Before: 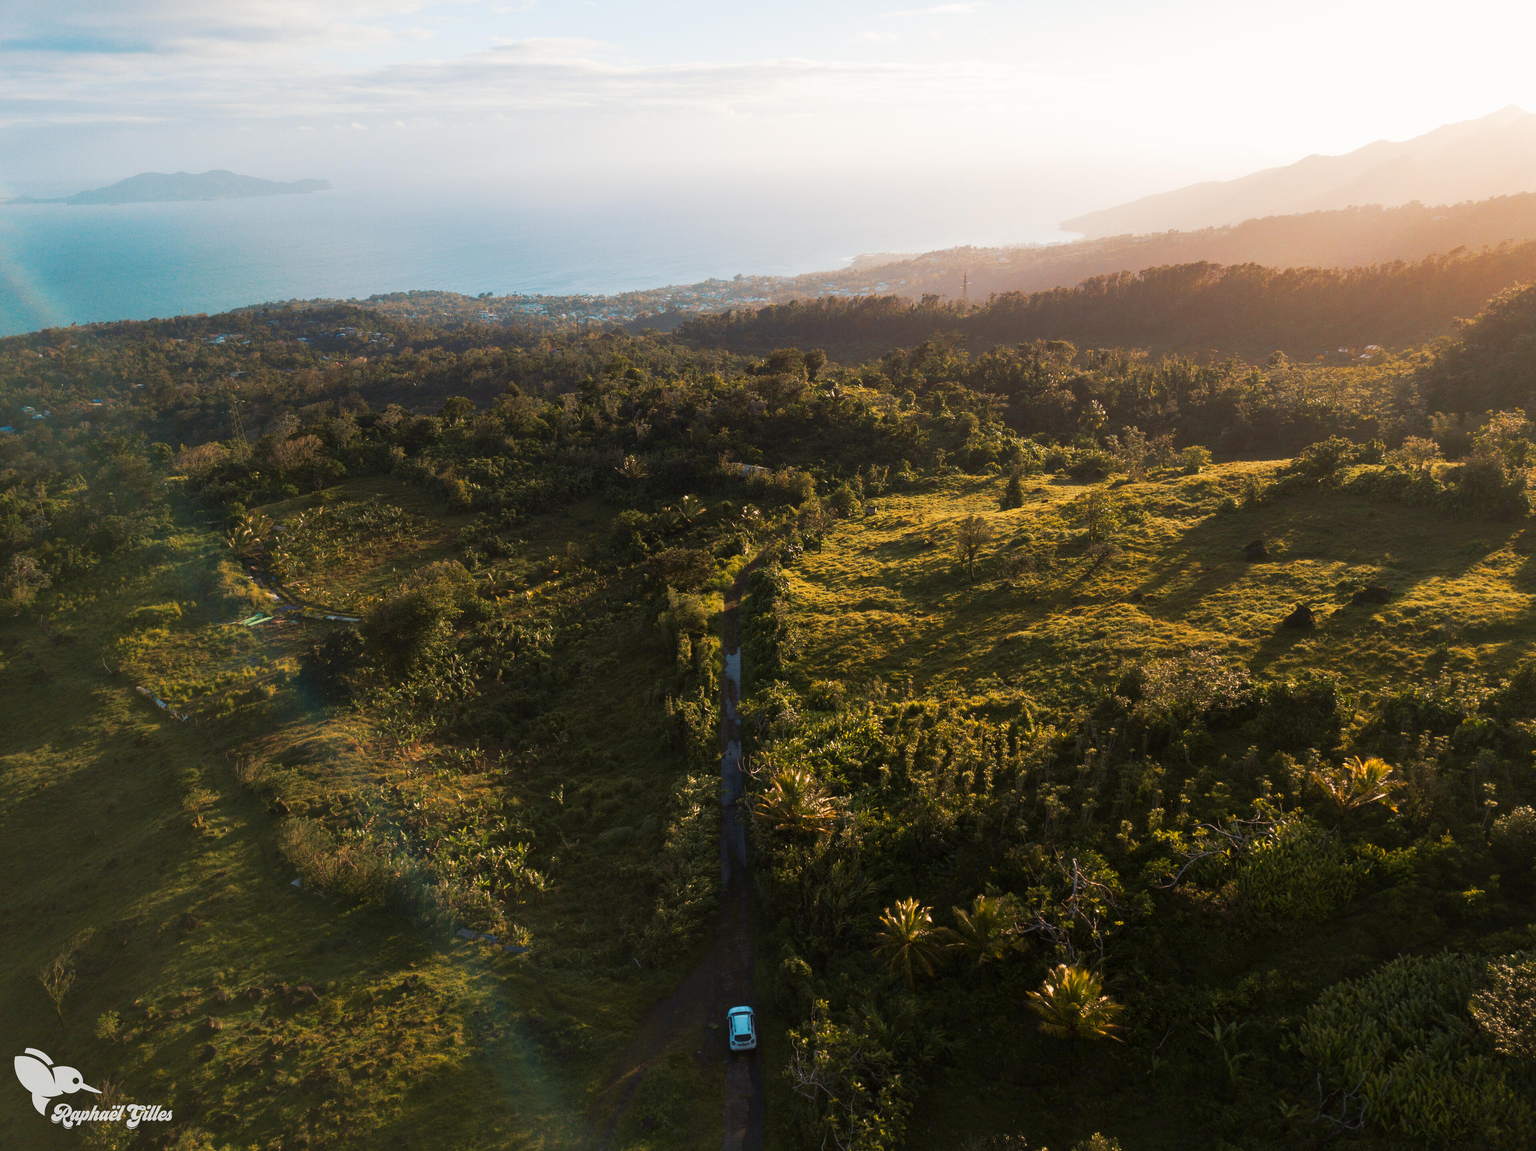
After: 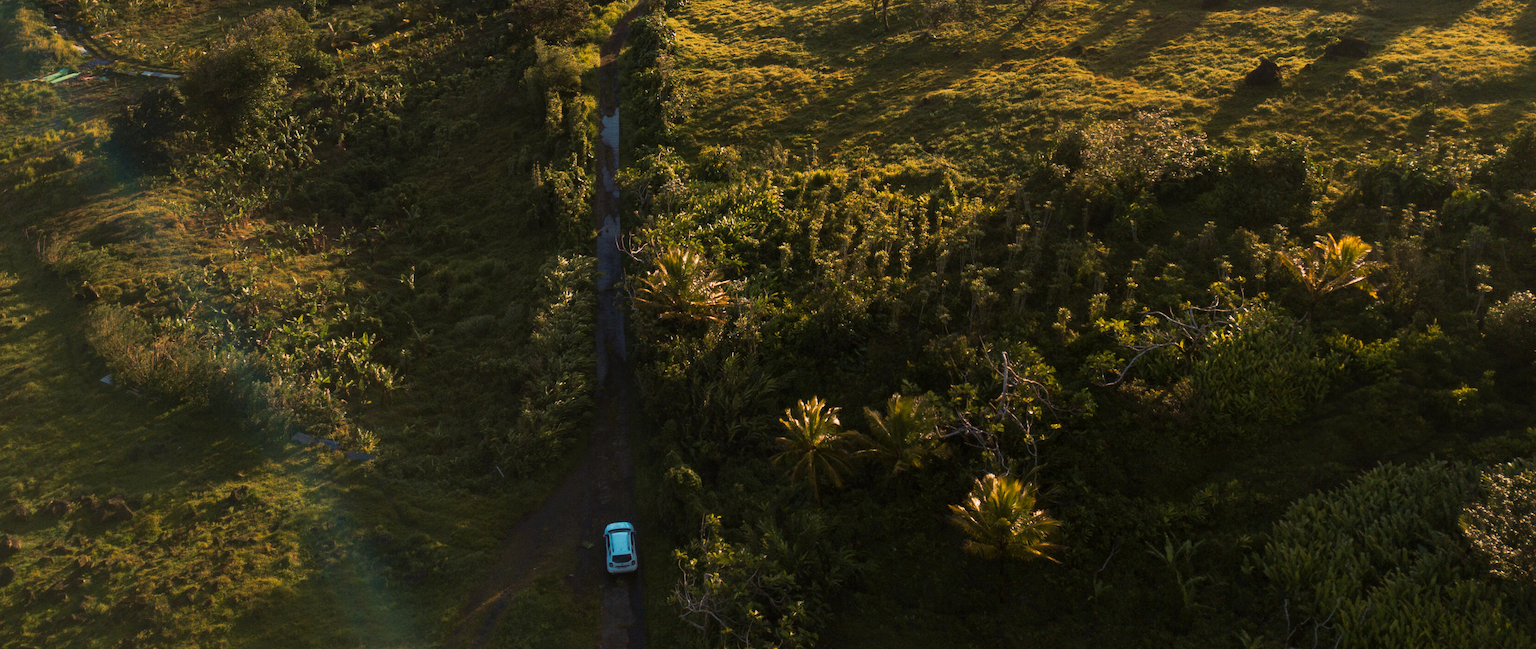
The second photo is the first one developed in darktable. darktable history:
crop and rotate: left 13.306%, top 48.129%, bottom 2.928%
exposure: exposure -0.05 EV
